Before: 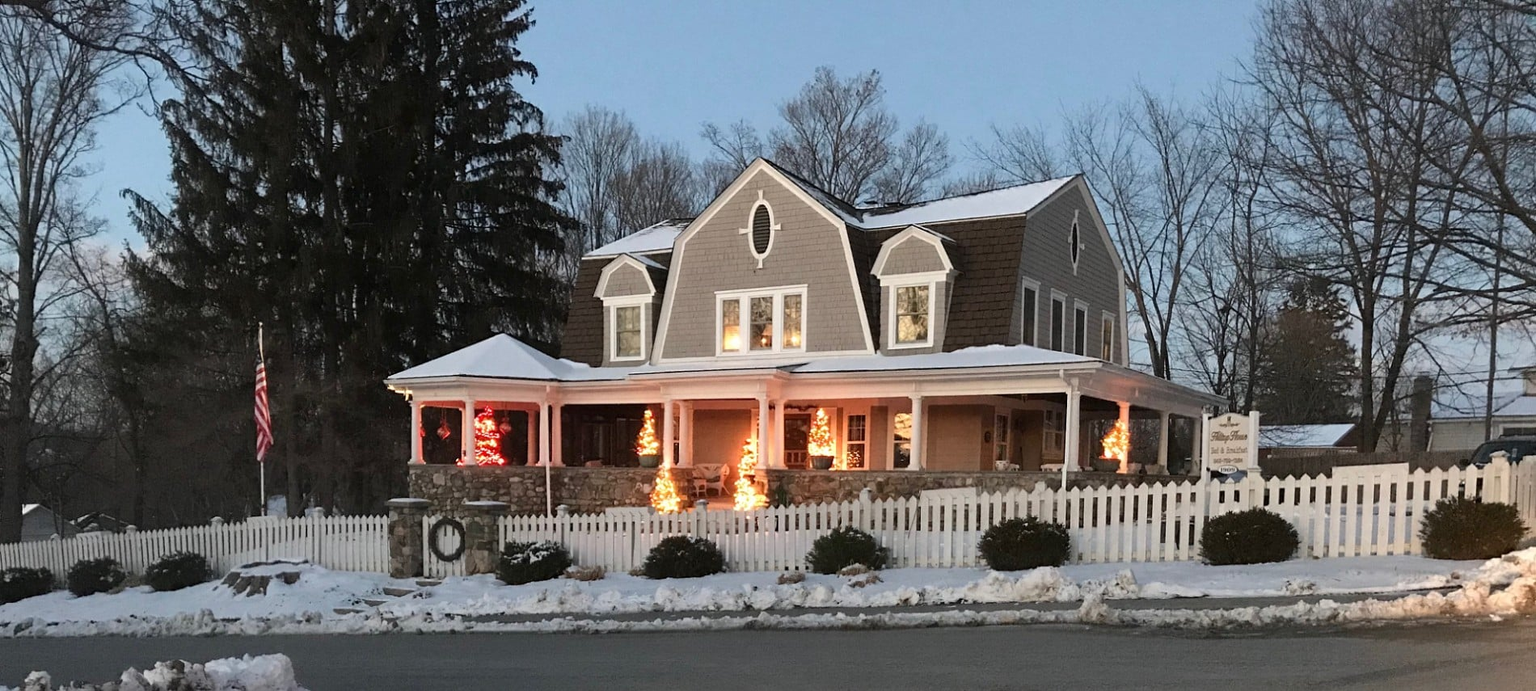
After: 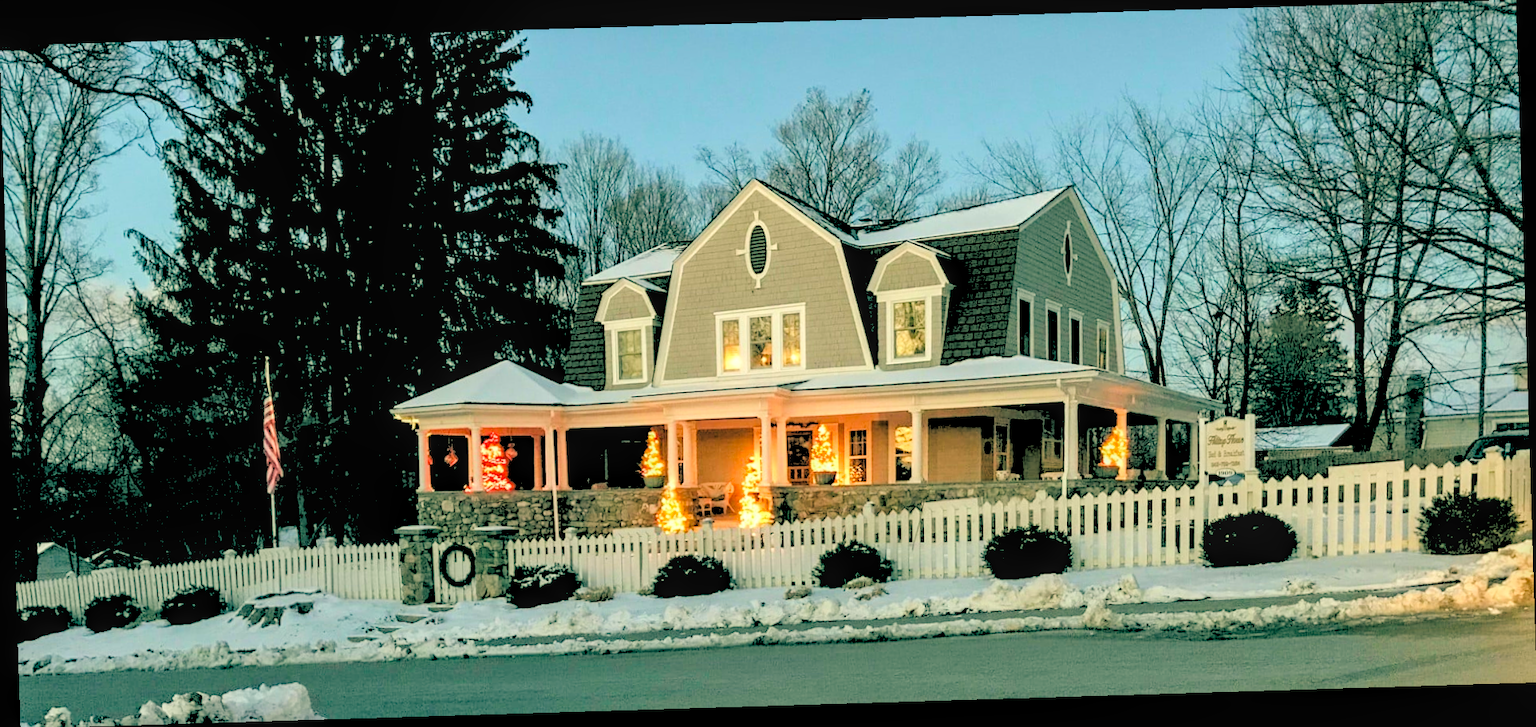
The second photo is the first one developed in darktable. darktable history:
rgb levels: levels [[0.027, 0.429, 0.996], [0, 0.5, 1], [0, 0.5, 1]]
exposure: compensate highlight preservation false
velvia: strength 32%, mid-tones bias 0.2
color balance: lift [1.005, 0.99, 1.007, 1.01], gamma [1, 1.034, 1.032, 0.966], gain [0.873, 1.055, 1.067, 0.933]
contrast brightness saturation: brightness 0.15
local contrast: detail 130%
rotate and perspective: rotation -1.75°, automatic cropping off
